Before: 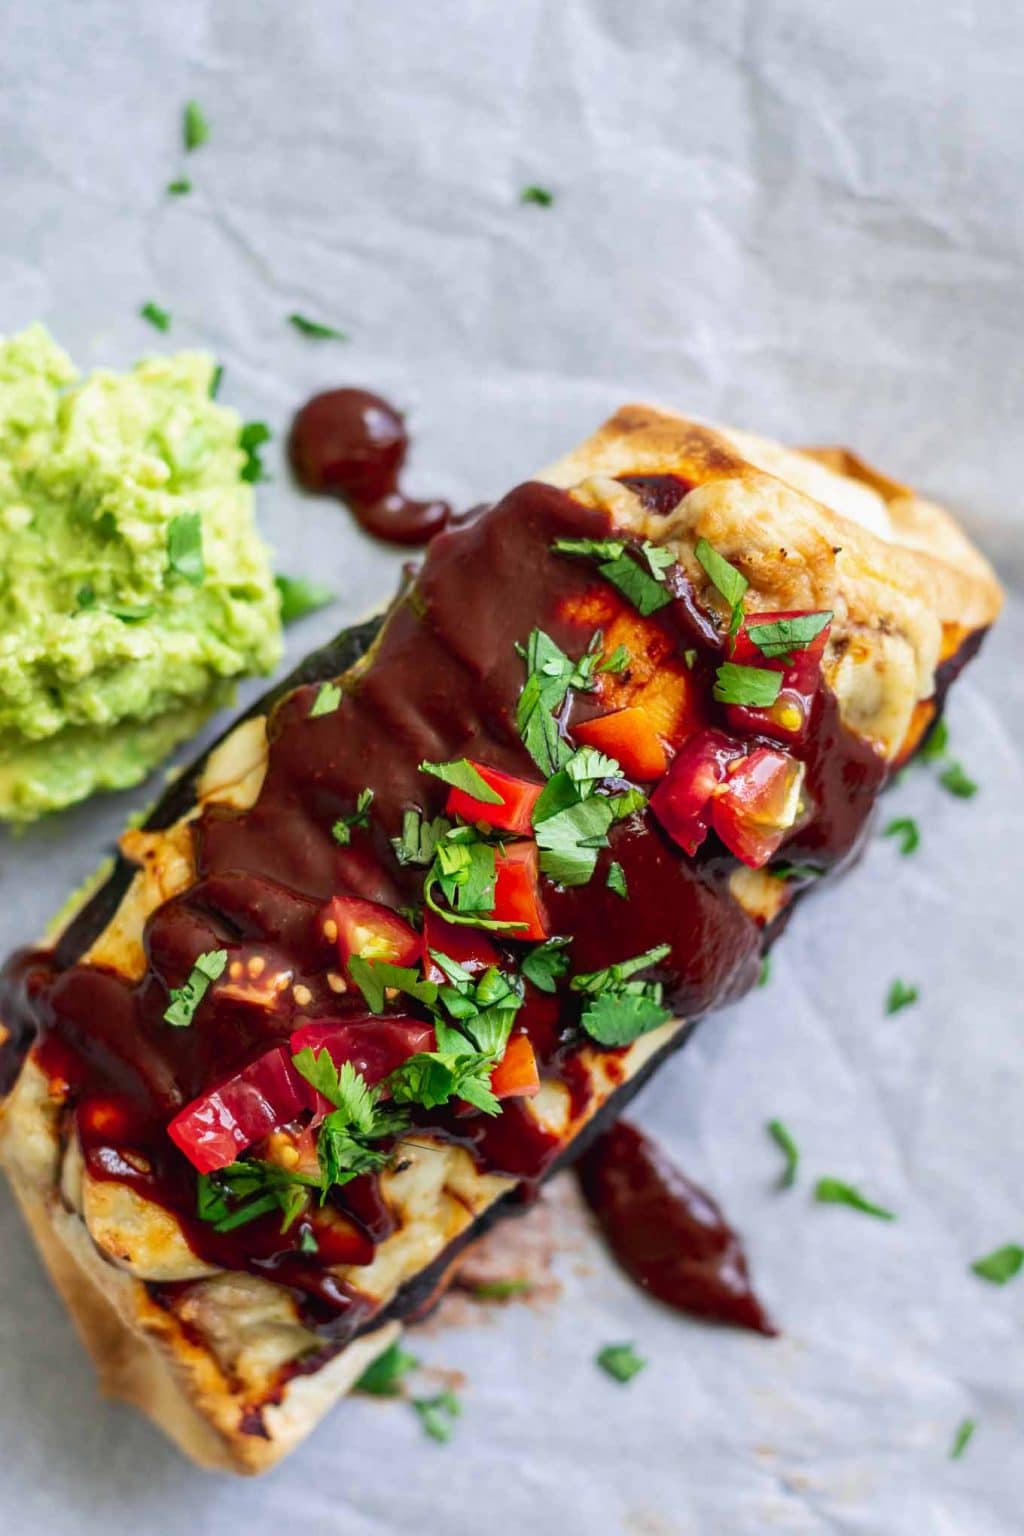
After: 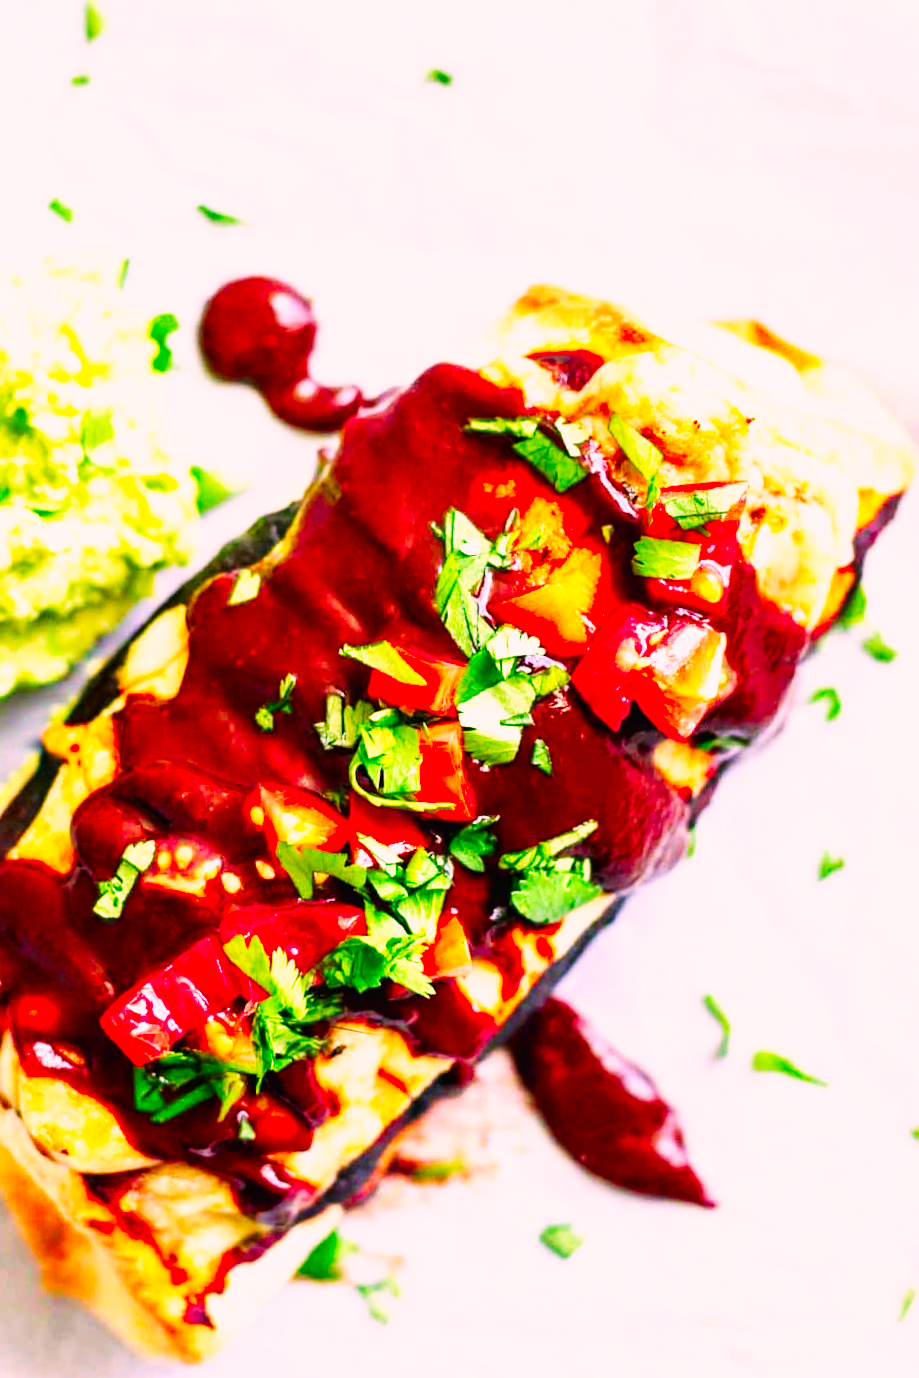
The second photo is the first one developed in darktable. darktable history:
contrast brightness saturation: saturation 0.5
crop and rotate: angle 1.96°, left 5.673%, top 5.673%
exposure: exposure 0.3 EV, compensate highlight preservation false
color correction: highlights a* 14.52, highlights b* 4.84
base curve: curves: ch0 [(0, 0) (0.007, 0.004) (0.027, 0.03) (0.046, 0.07) (0.207, 0.54) (0.442, 0.872) (0.673, 0.972) (1, 1)], preserve colors none
